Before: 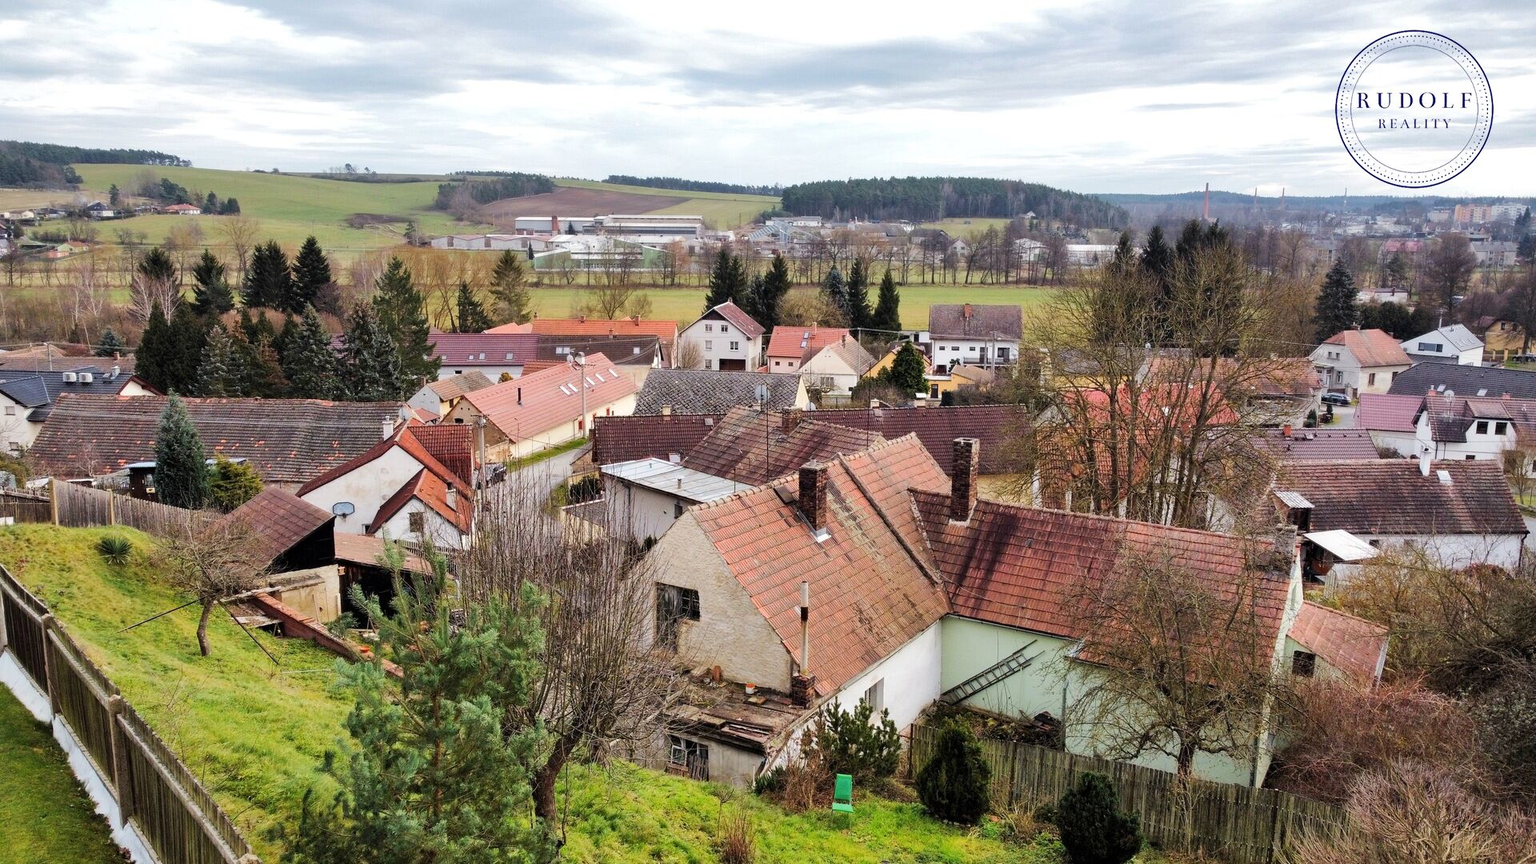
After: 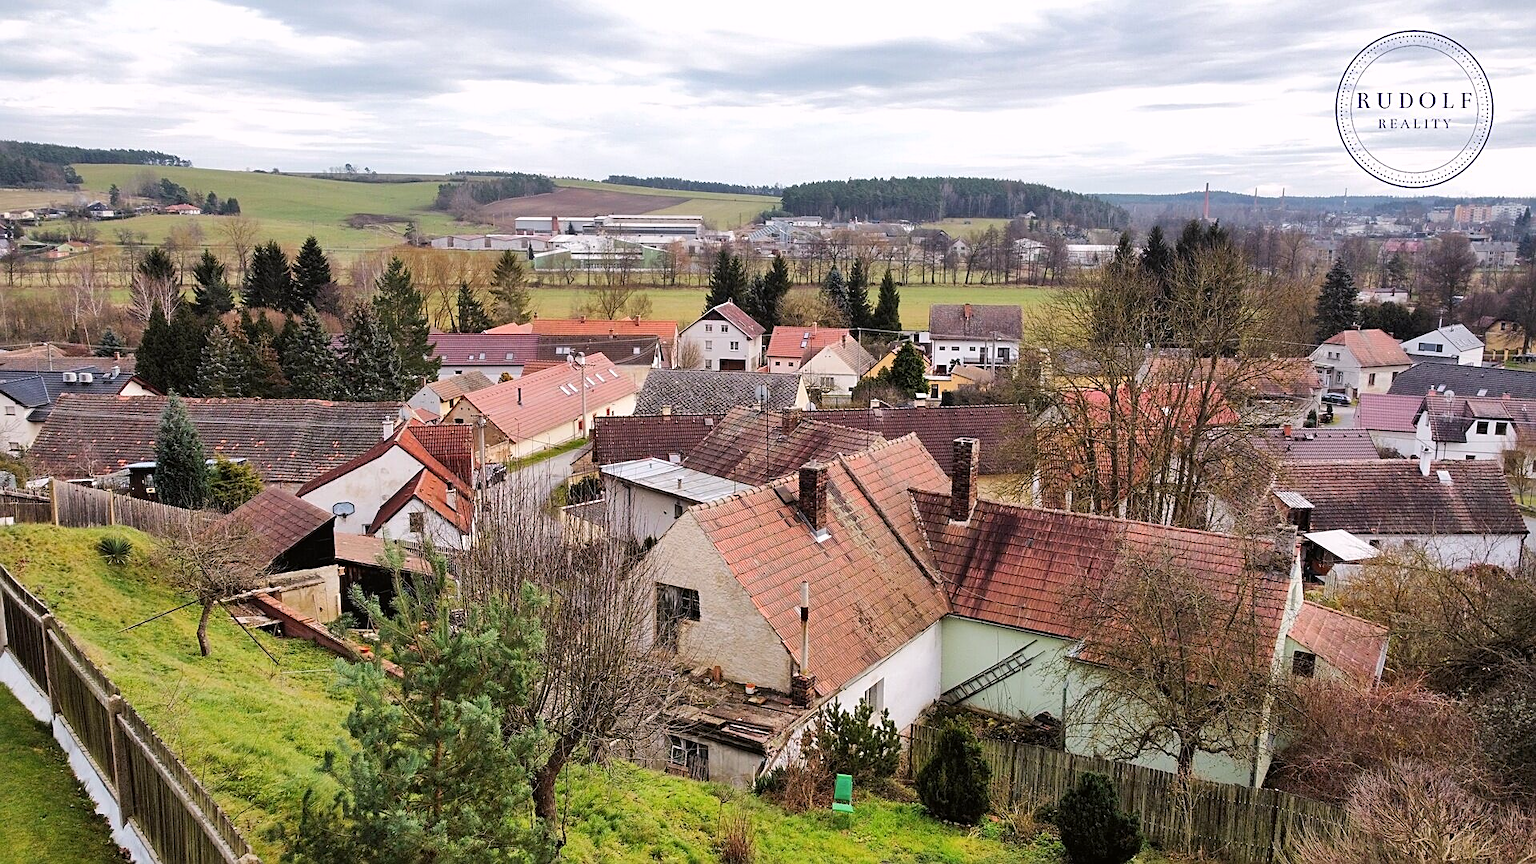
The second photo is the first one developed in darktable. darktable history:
exposure: compensate exposure bias true, compensate highlight preservation false
sharpen: on, module defaults
color correction: highlights a* 3.03, highlights b* -1.12, shadows a* -0.055, shadows b* 1.87, saturation 0.982
contrast equalizer: octaves 7, y [[0.535, 0.543, 0.548, 0.548, 0.542, 0.532], [0.5 ×6], [0.5 ×6], [0 ×6], [0 ×6]], mix -0.181
